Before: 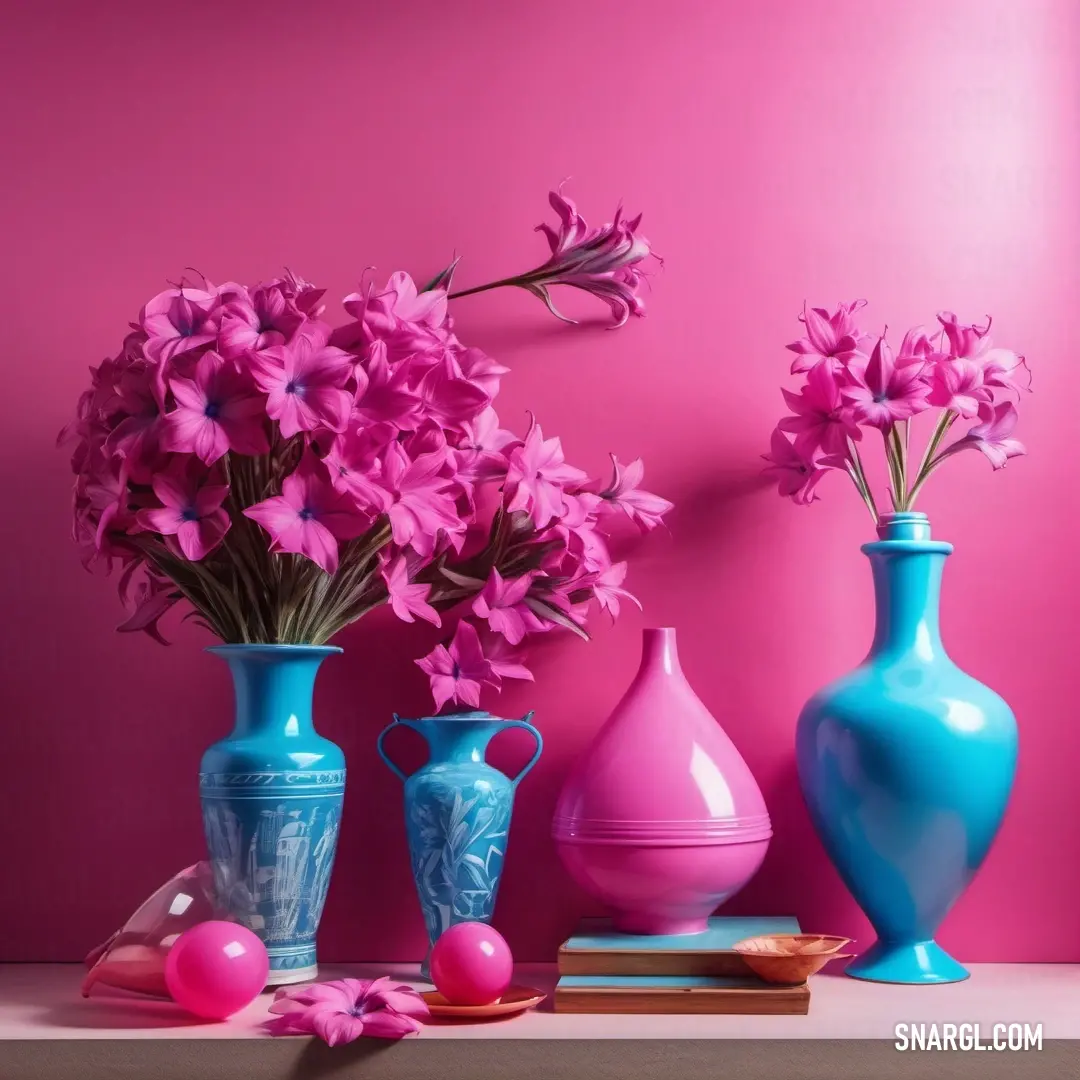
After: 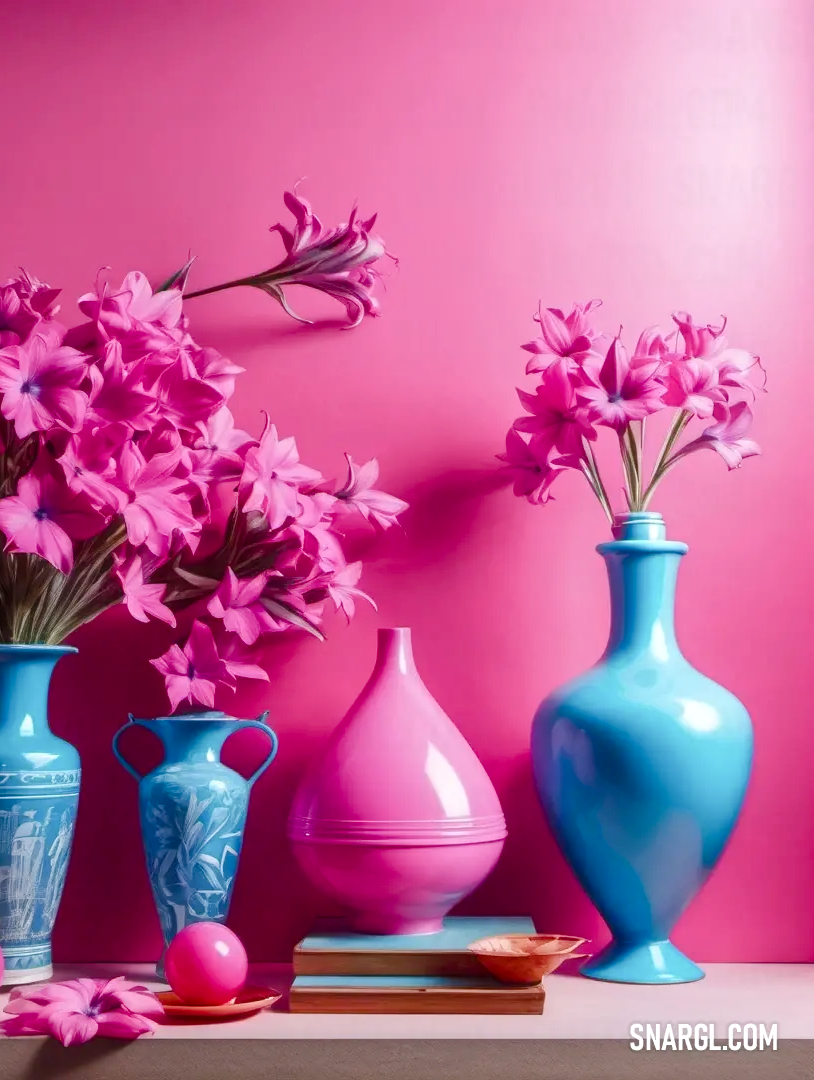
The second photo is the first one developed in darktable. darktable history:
crop and rotate: left 24.6%
haze removal: strength -0.05
tone equalizer: -8 EV -0.417 EV, -7 EV -0.389 EV, -6 EV -0.333 EV, -5 EV -0.222 EV, -3 EV 0.222 EV, -2 EV 0.333 EV, -1 EV 0.389 EV, +0 EV 0.417 EV, edges refinement/feathering 500, mask exposure compensation -1.57 EV, preserve details no
color balance rgb: shadows lift › chroma 1%, shadows lift › hue 113°, highlights gain › chroma 0.2%, highlights gain › hue 333°, perceptual saturation grading › global saturation 20%, perceptual saturation grading › highlights -50%, perceptual saturation grading › shadows 25%, contrast -10%
